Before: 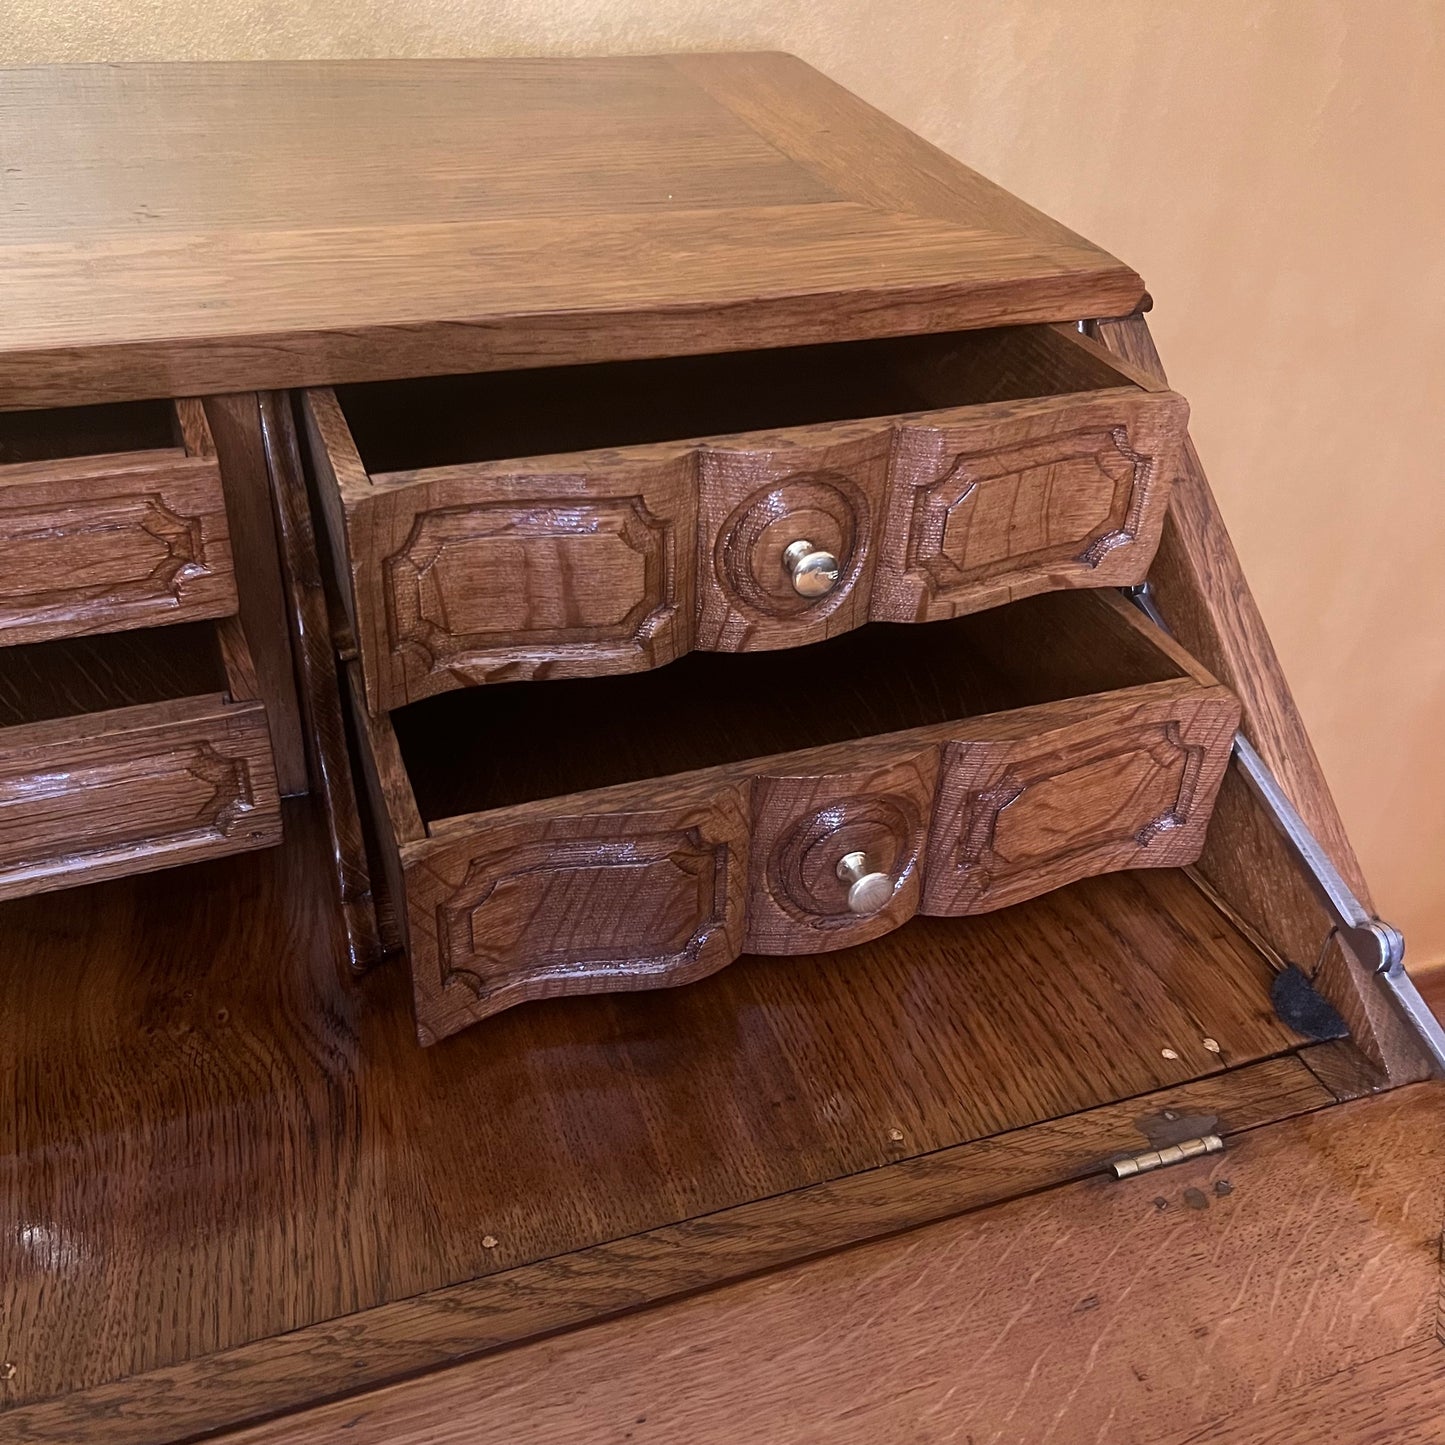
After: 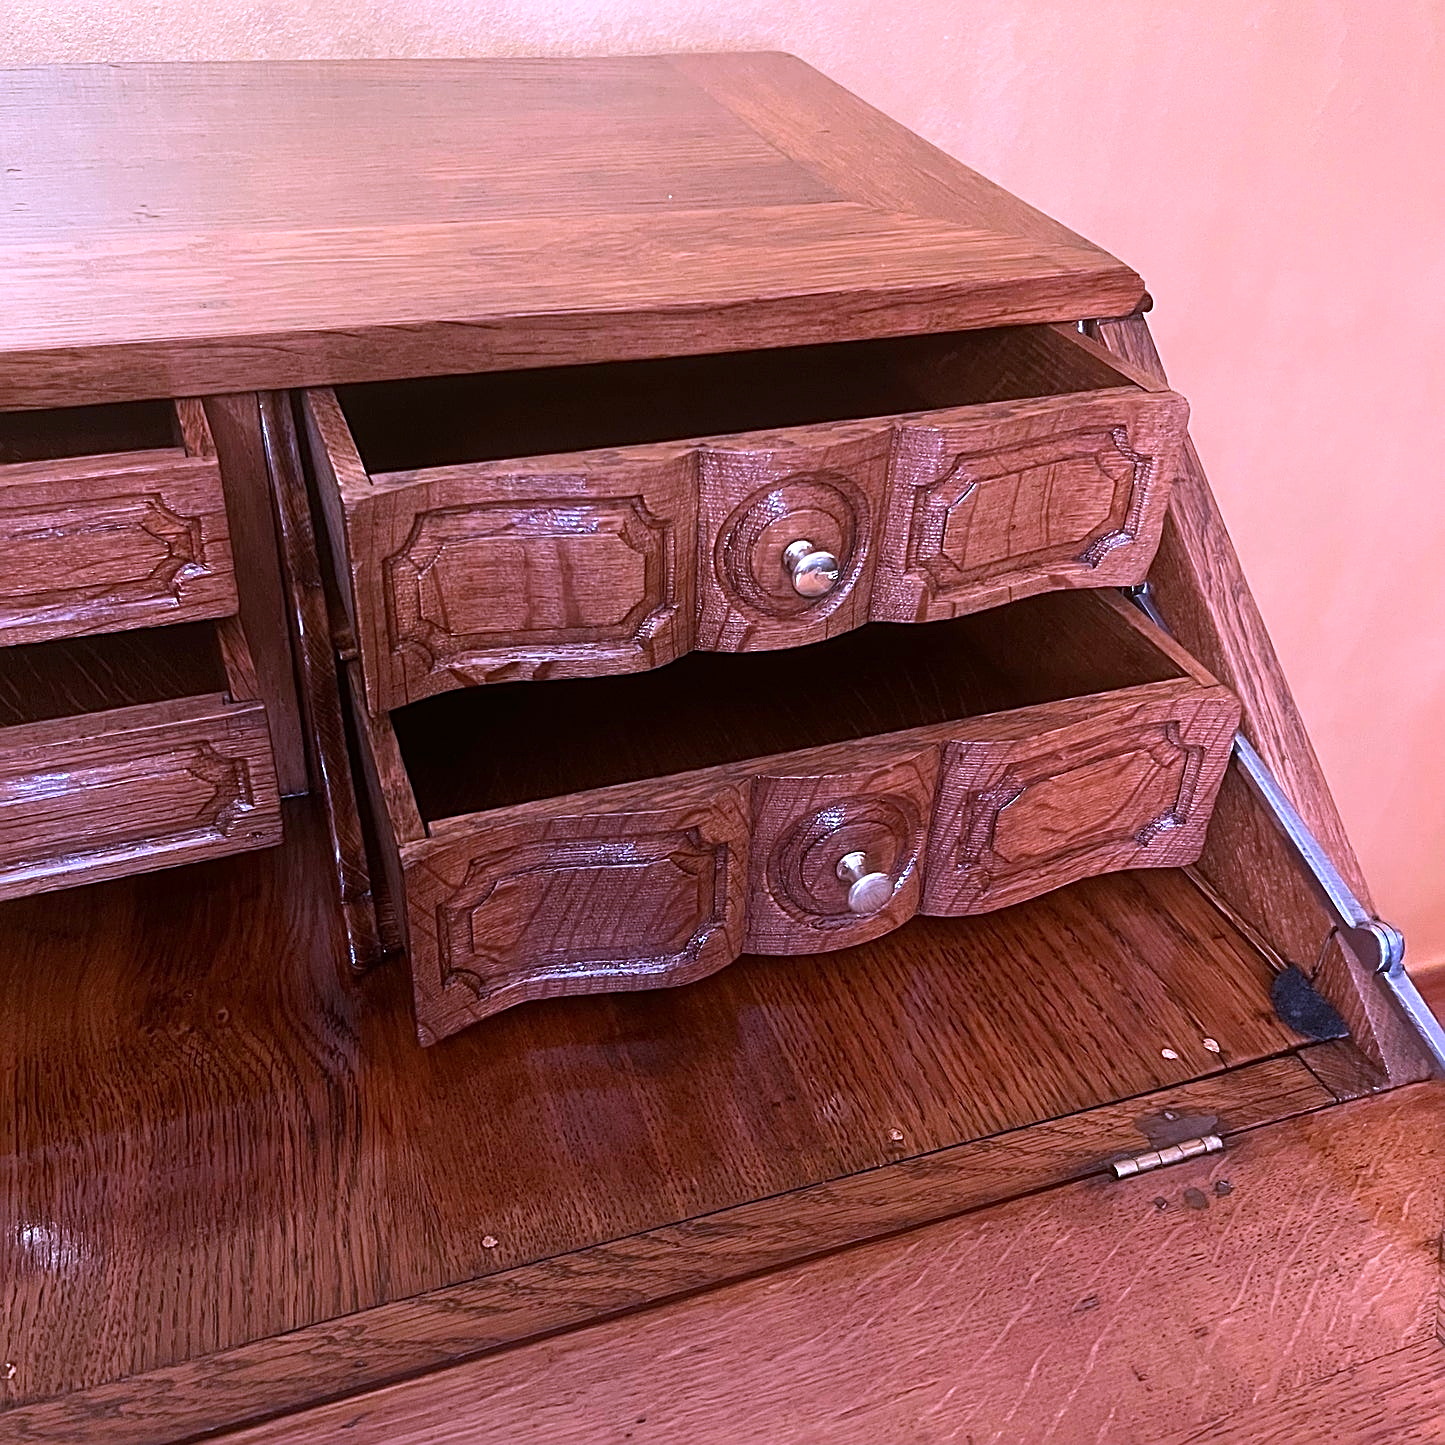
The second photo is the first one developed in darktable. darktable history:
color contrast: green-magenta contrast 1.2, blue-yellow contrast 1.2
sharpen: radius 2.531, amount 0.628
color correction: highlights a* -9.73, highlights b* -21.22
shadows and highlights: shadows 0, highlights 40
white balance: red 1.188, blue 1.11
